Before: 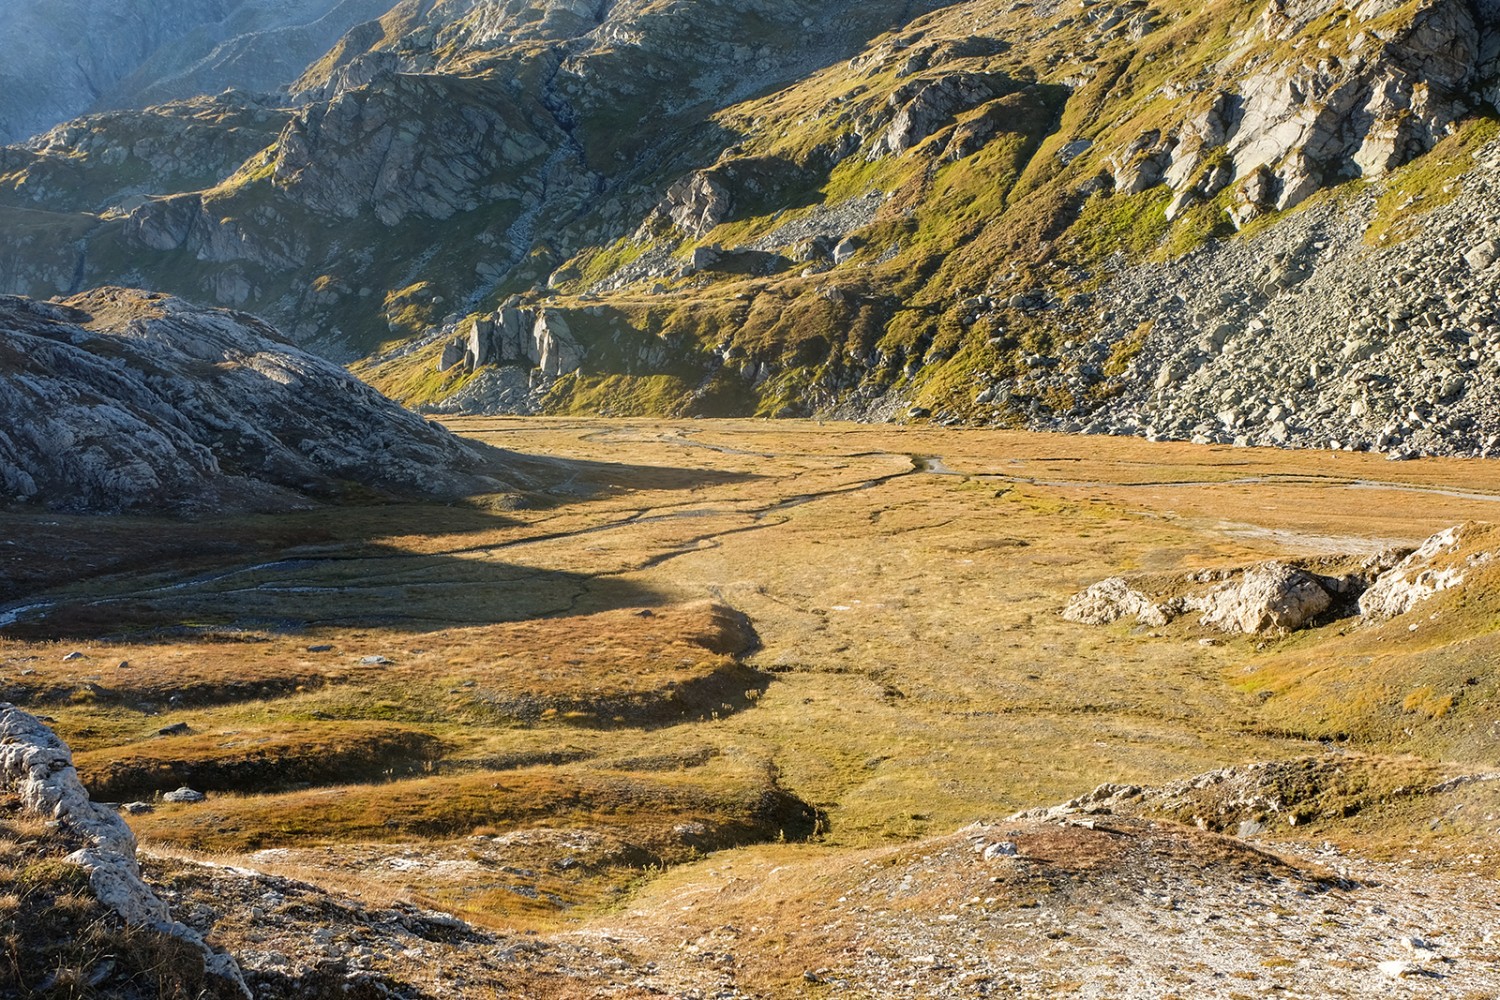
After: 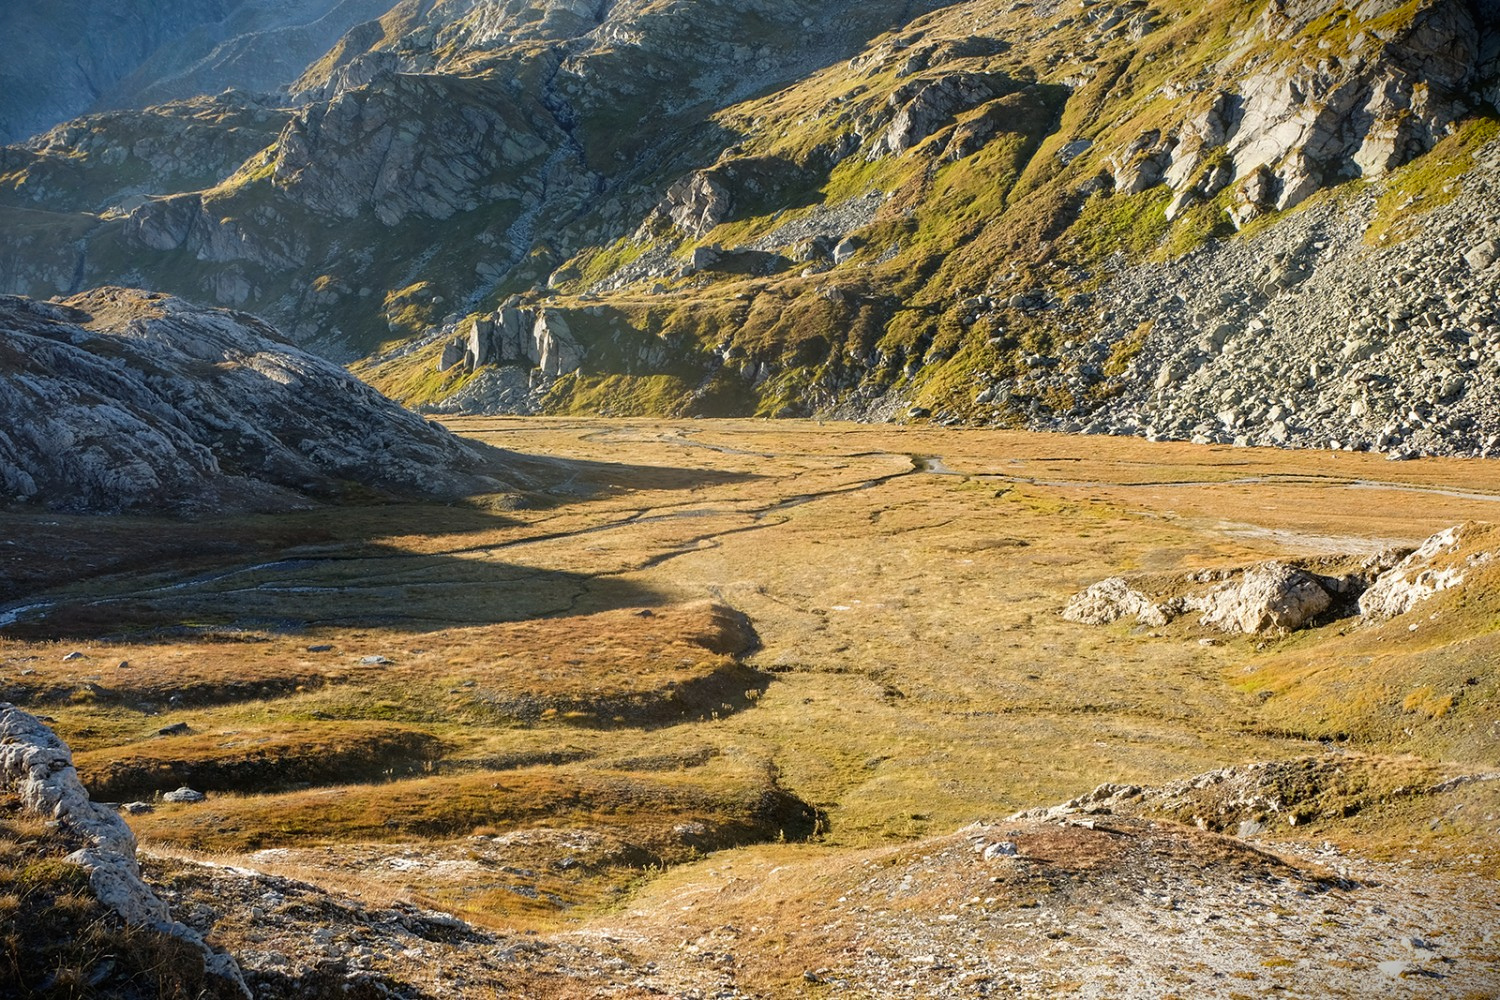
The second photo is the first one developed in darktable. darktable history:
vignetting: fall-off start 100.54%, brightness -0.99, saturation 0.489, width/height ratio 1.311, unbound false
